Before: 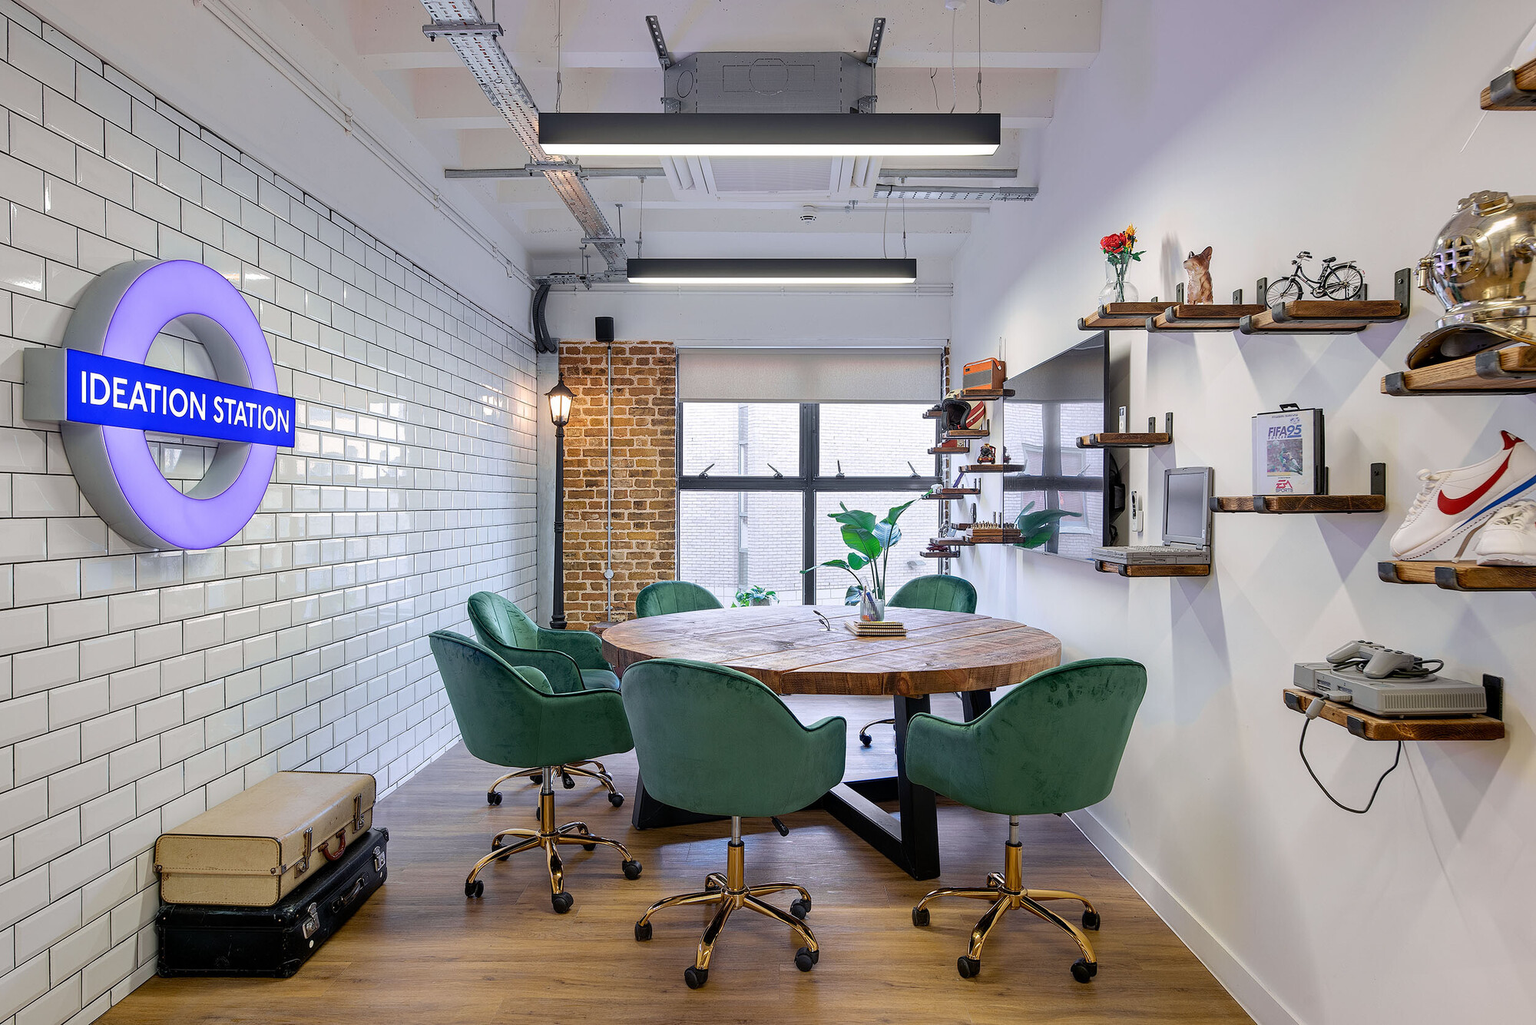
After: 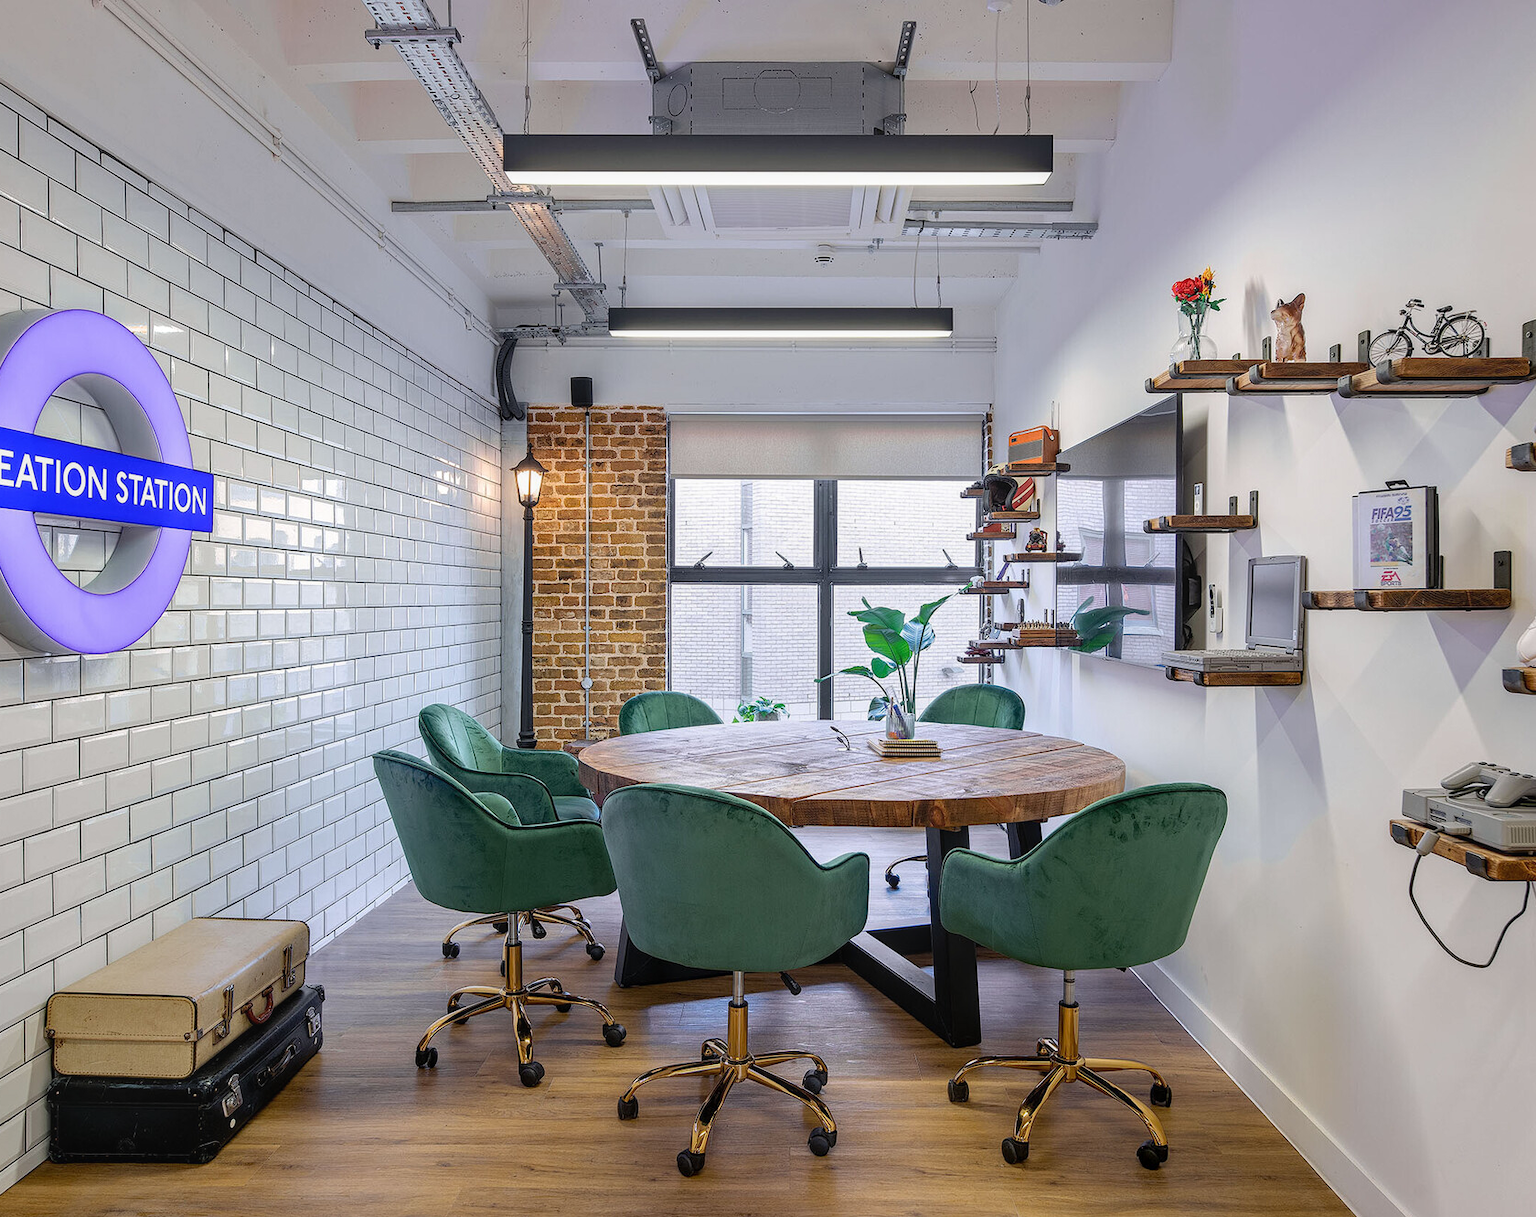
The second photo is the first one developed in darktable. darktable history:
local contrast: detail 110%
crop: left 7.598%, right 7.873%
